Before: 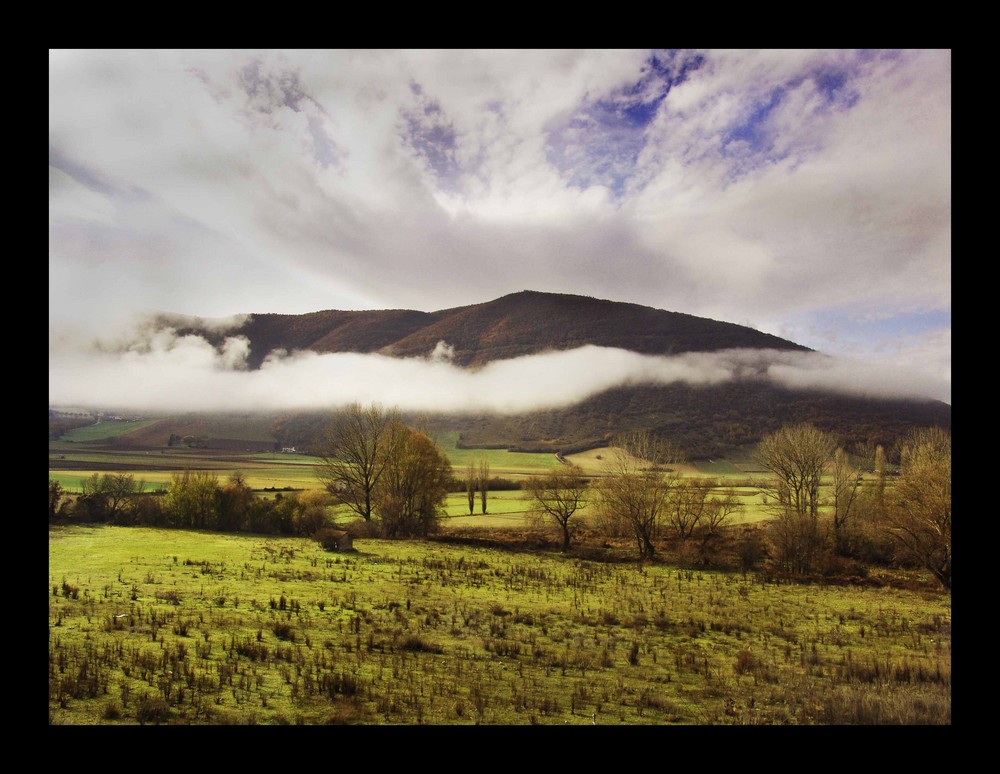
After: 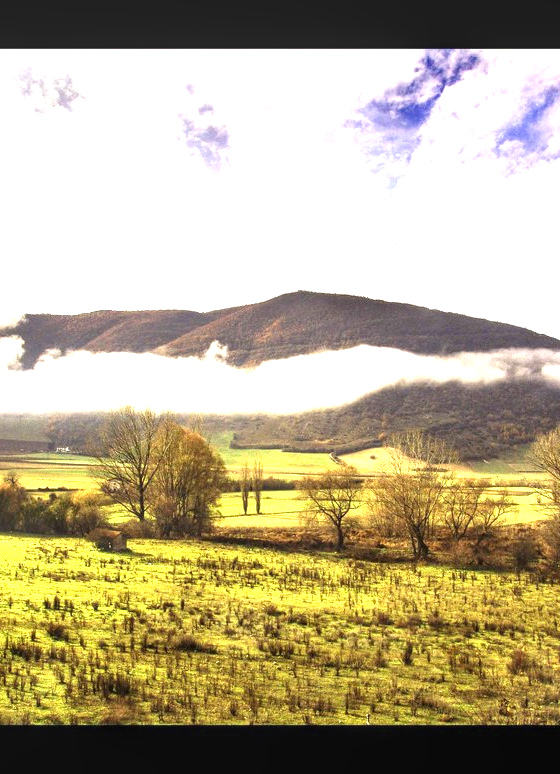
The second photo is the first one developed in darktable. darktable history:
crop and rotate: left 22.608%, right 21.368%
exposure: black level correction 0, exposure 1.686 EV, compensate highlight preservation false
local contrast: on, module defaults
